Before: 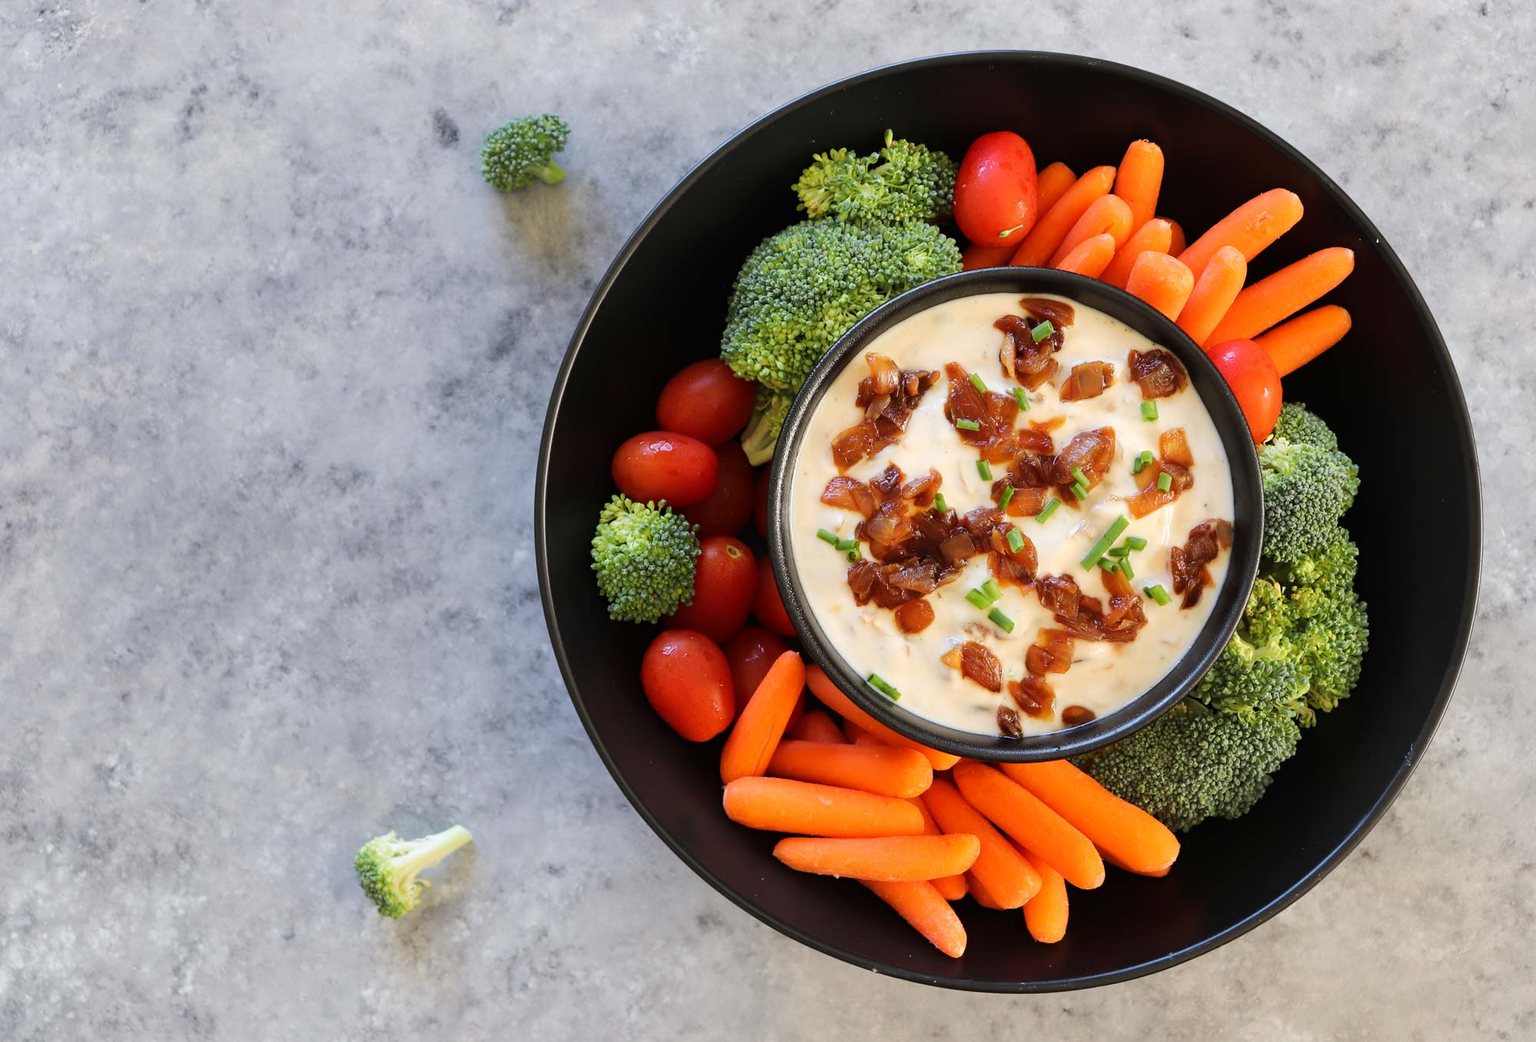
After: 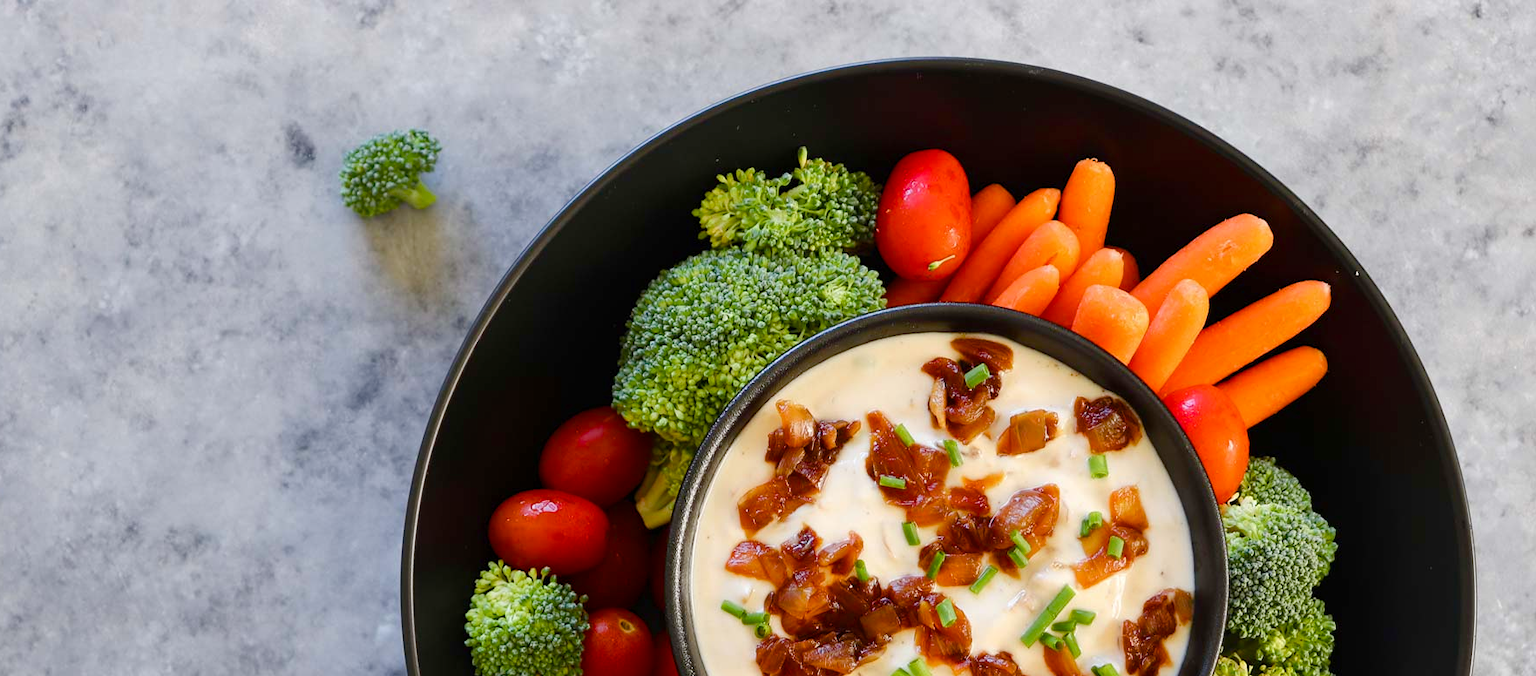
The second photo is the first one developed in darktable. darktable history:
crop and rotate: left 11.812%, bottom 42.776%
color balance rgb: perceptual saturation grading › global saturation 20%, perceptual saturation grading › highlights -25%, perceptual saturation grading › shadows 50%
